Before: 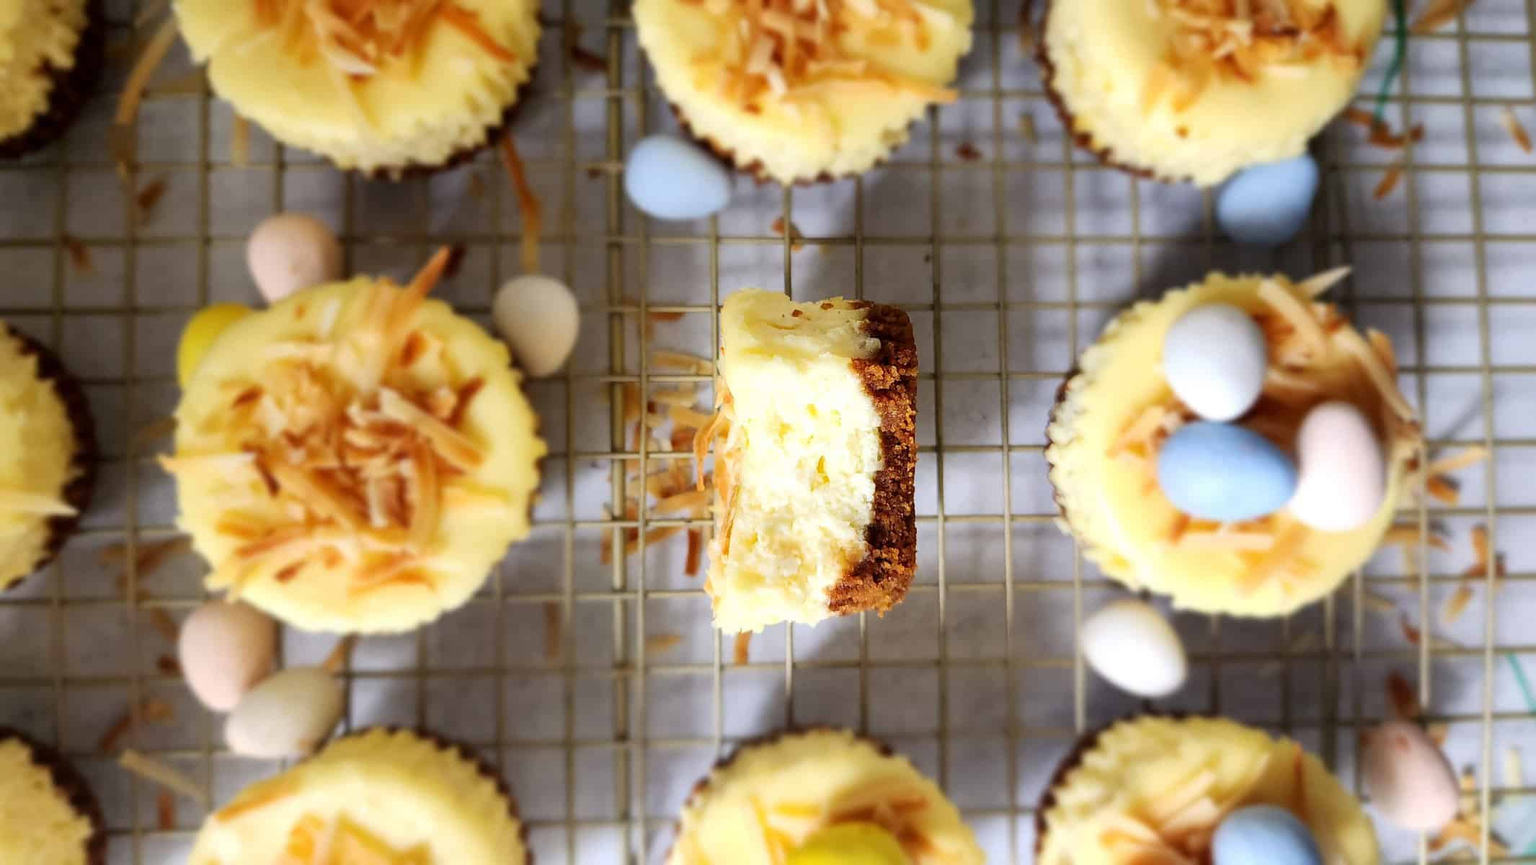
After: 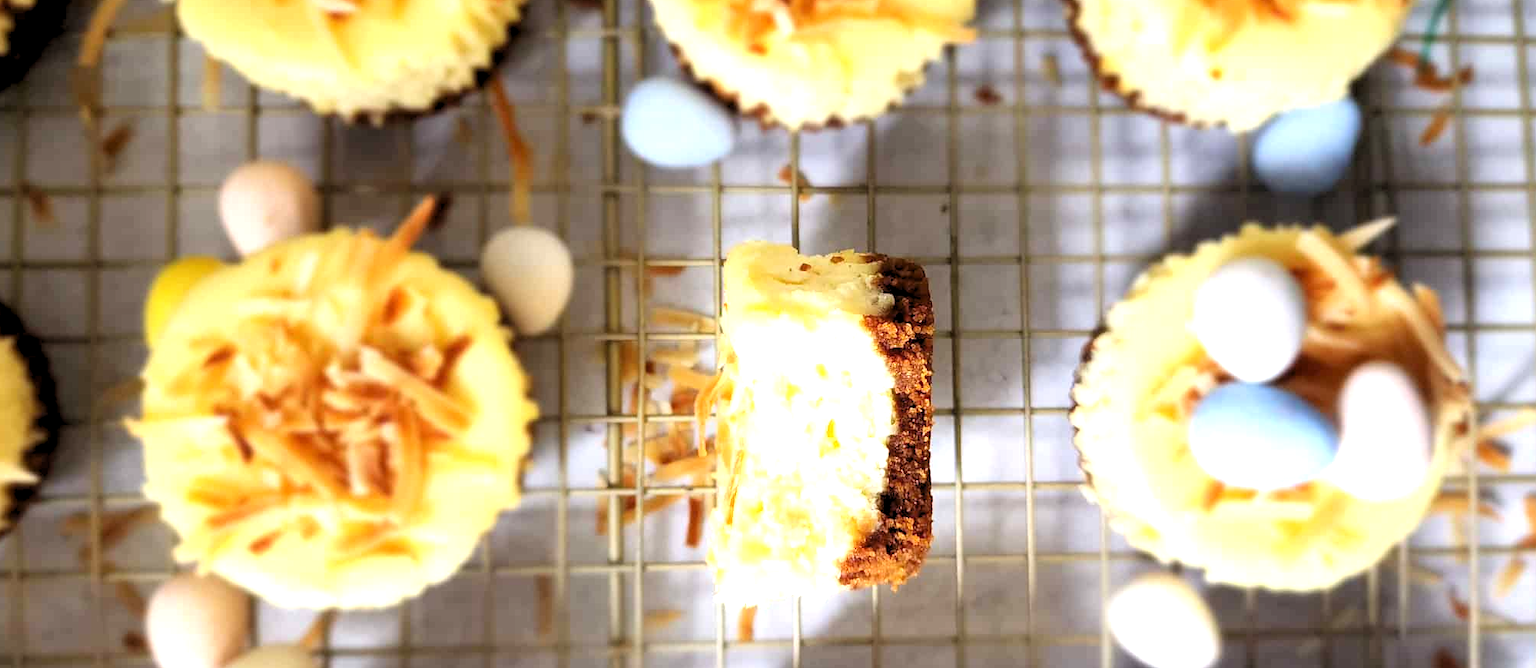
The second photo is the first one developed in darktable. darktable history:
exposure: exposure 0.64 EV, compensate highlight preservation false
crop: left 2.737%, top 7.287%, right 3.421%, bottom 20.179%
levels: levels [0.073, 0.497, 0.972]
